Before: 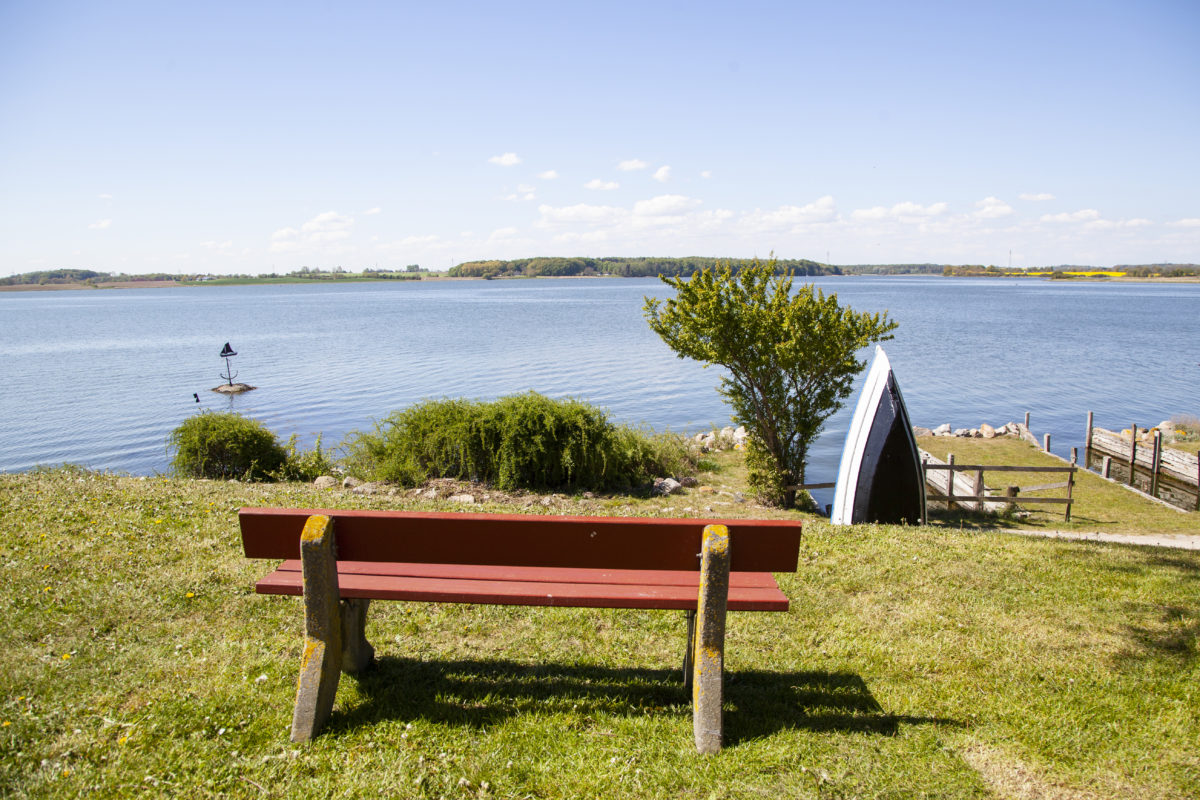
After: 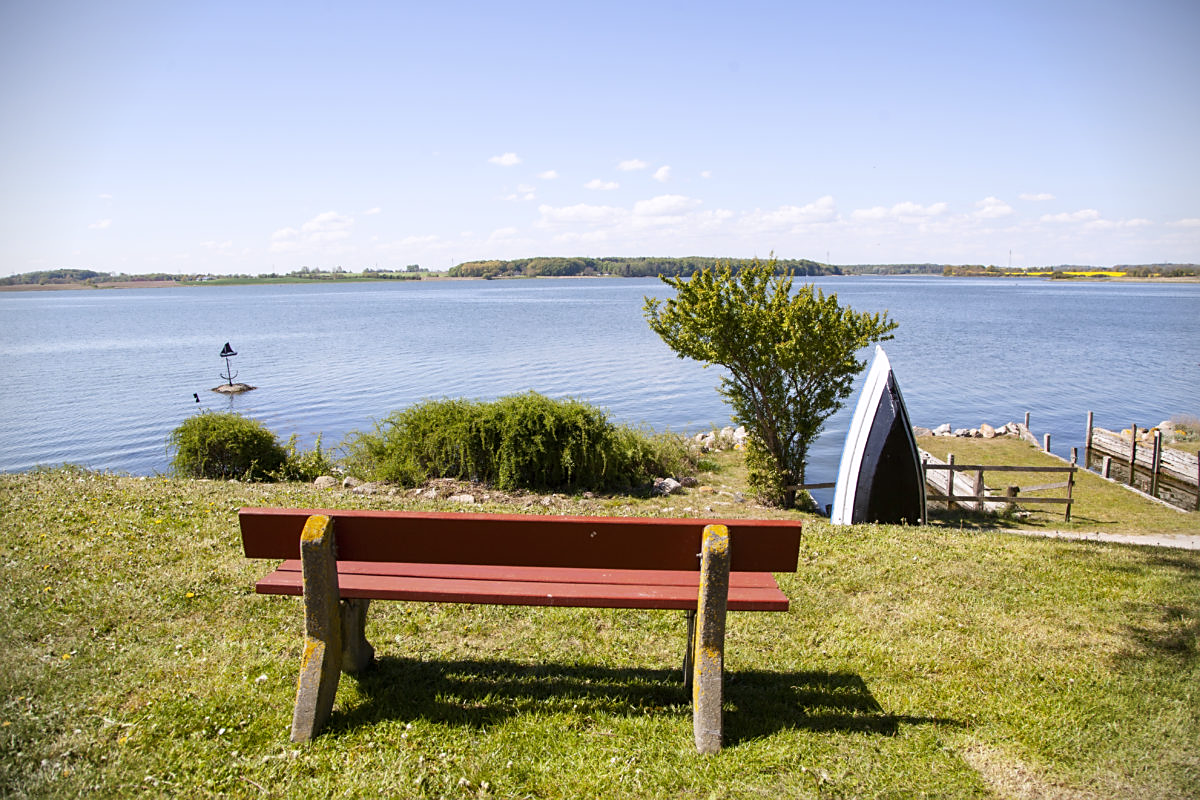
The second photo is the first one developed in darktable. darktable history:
vignetting: fall-off start 91.19%
white balance: red 1.004, blue 1.024
sharpen: radius 1.864, amount 0.398, threshold 1.271
